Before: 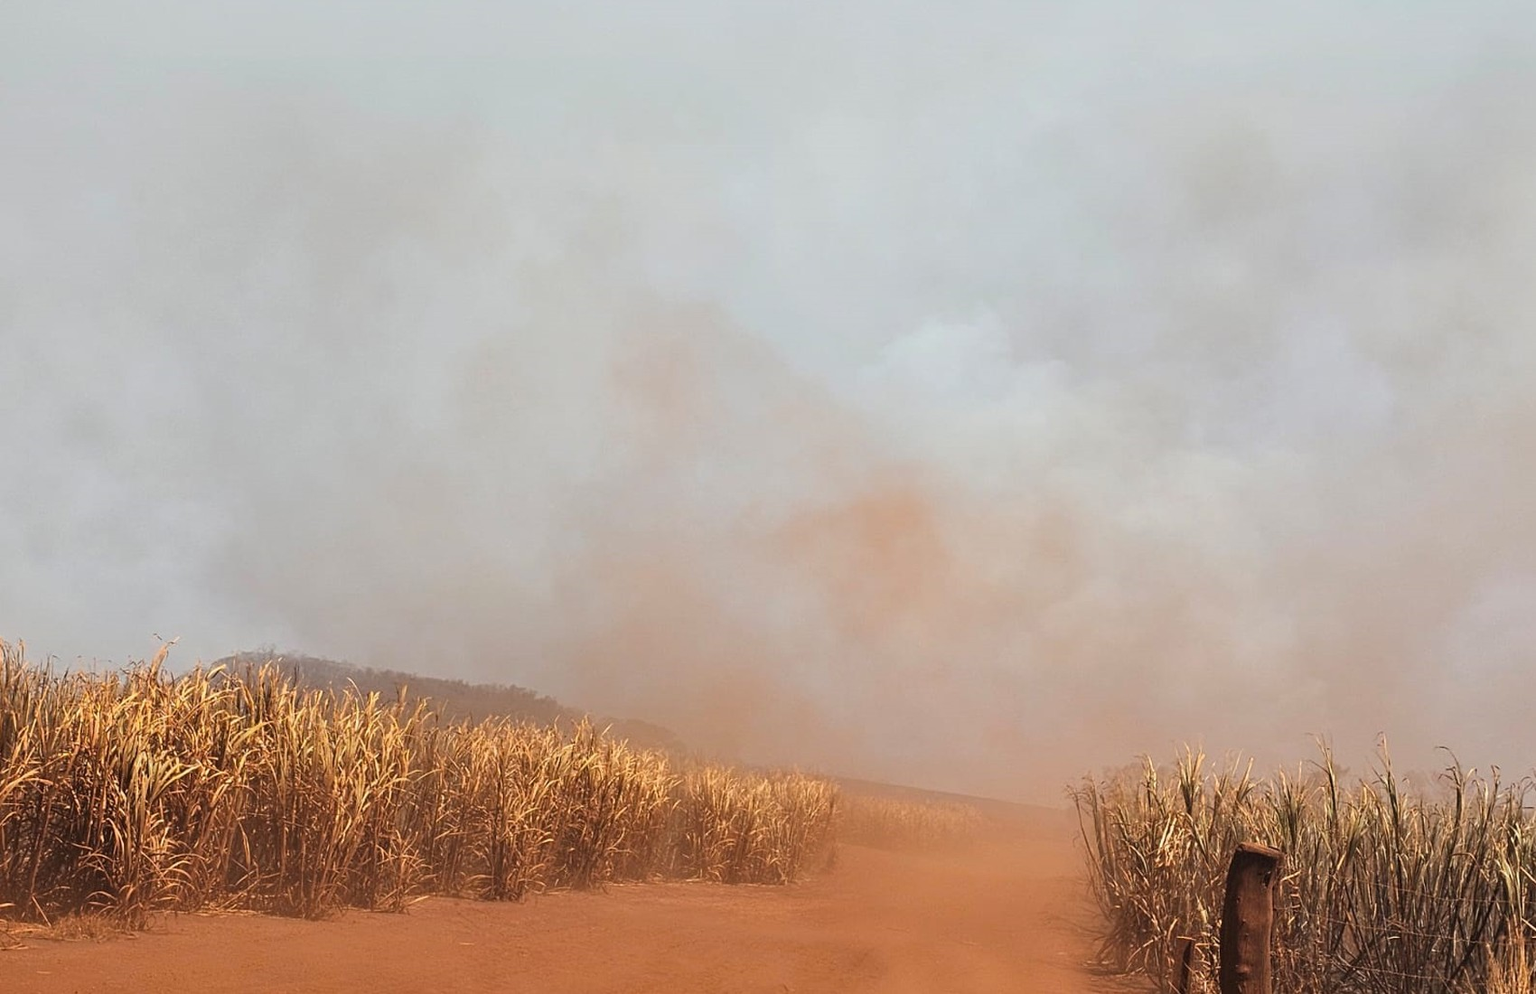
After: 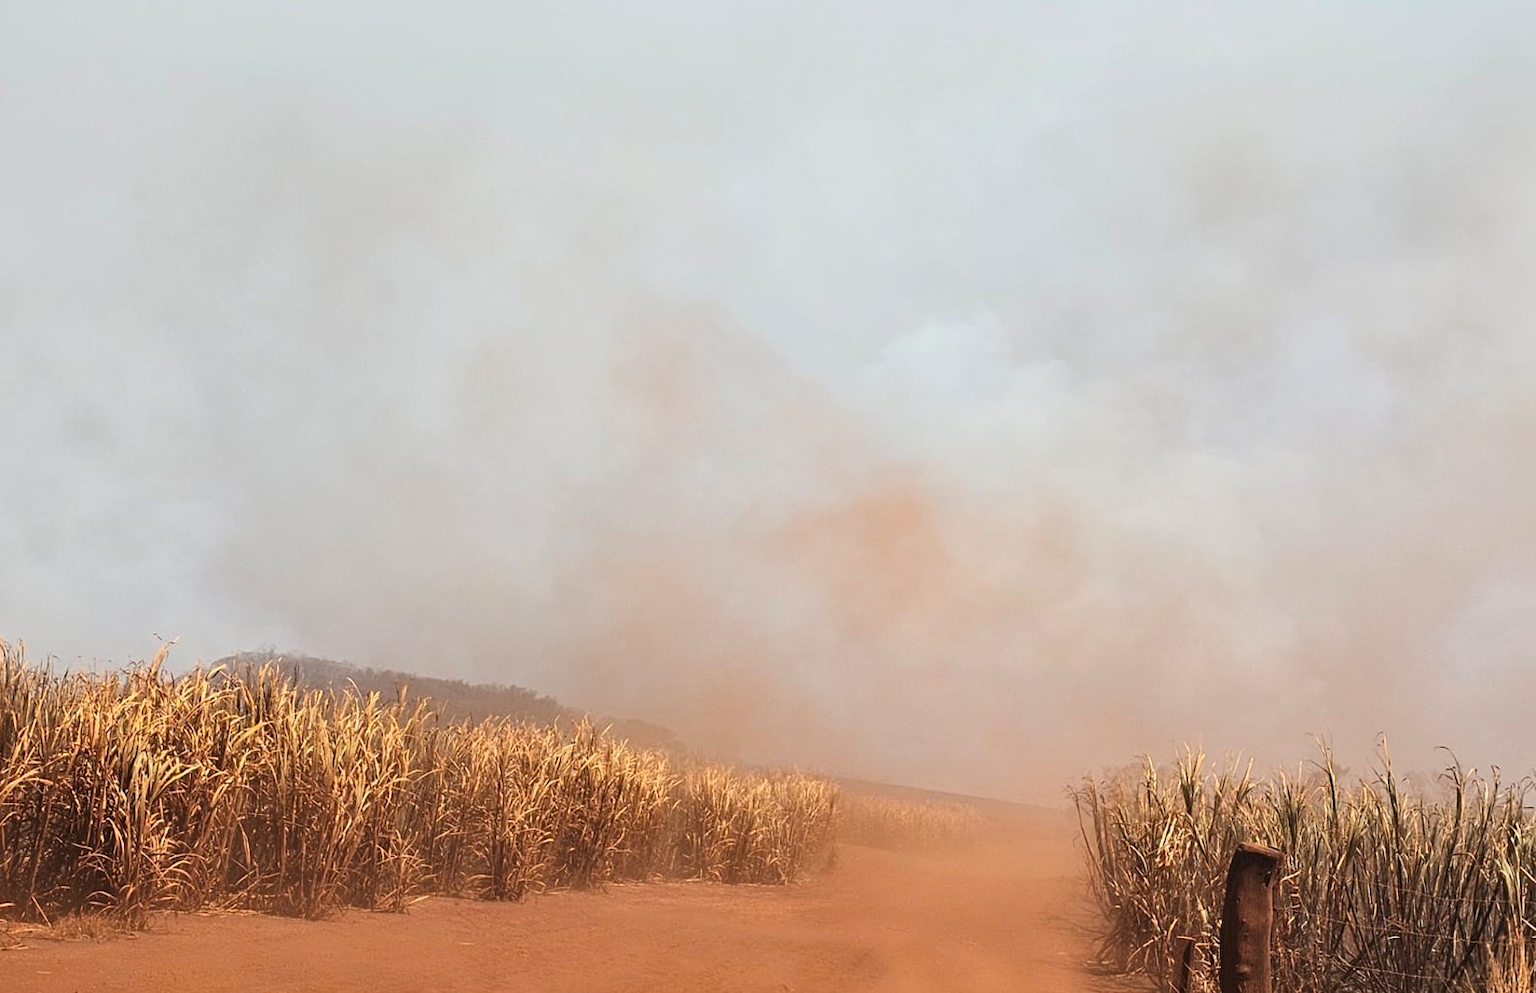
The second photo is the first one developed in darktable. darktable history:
contrast brightness saturation: contrast 0.154, brightness 0.042
